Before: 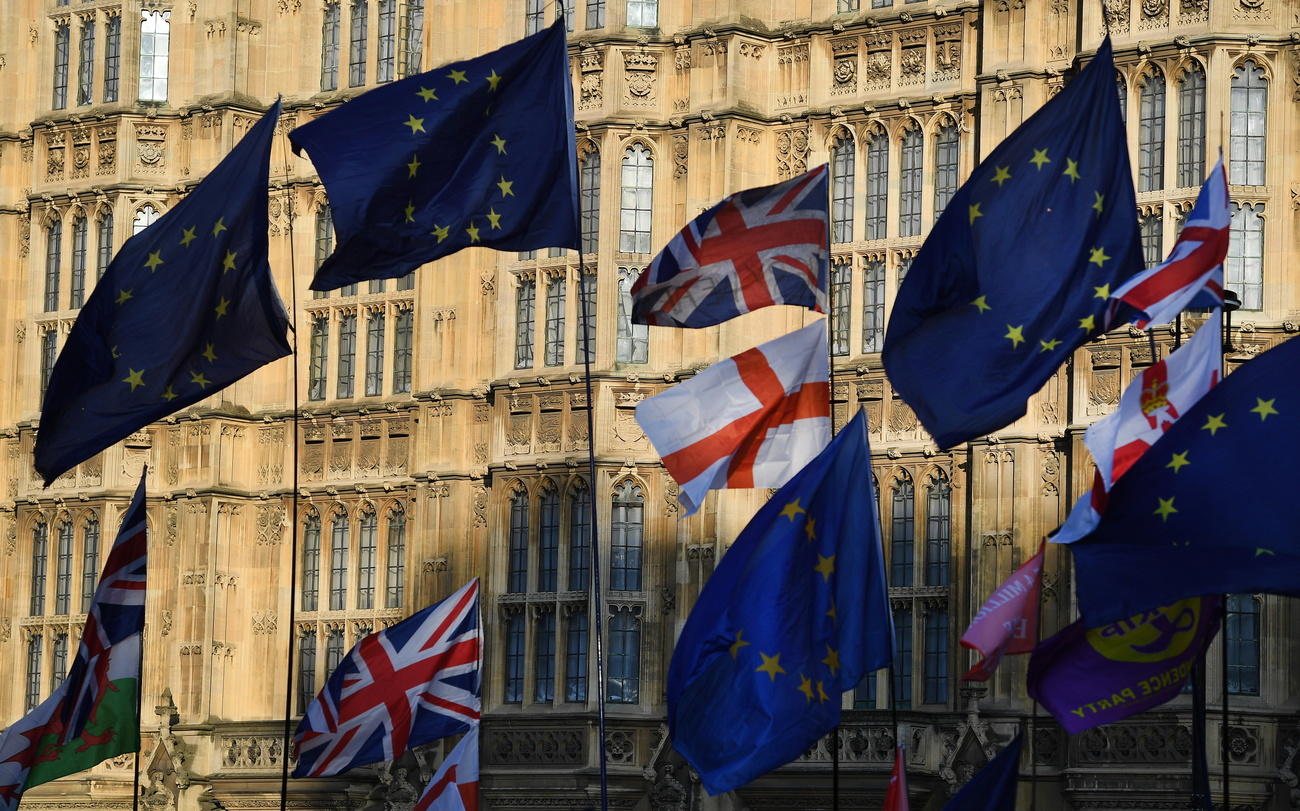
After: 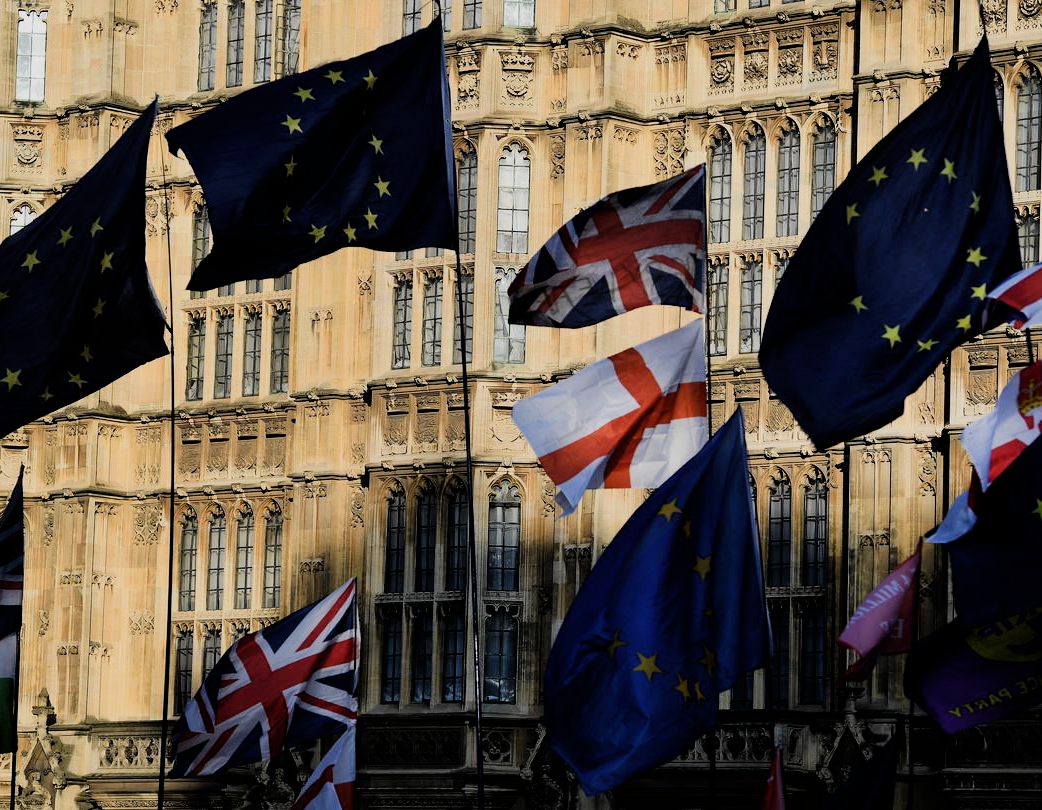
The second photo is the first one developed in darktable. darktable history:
crop and rotate: left 9.514%, right 10.273%
filmic rgb: black relative exposure -5.11 EV, white relative exposure 3.96 EV, hardness 2.91, contrast 1.3, highlights saturation mix -31%
